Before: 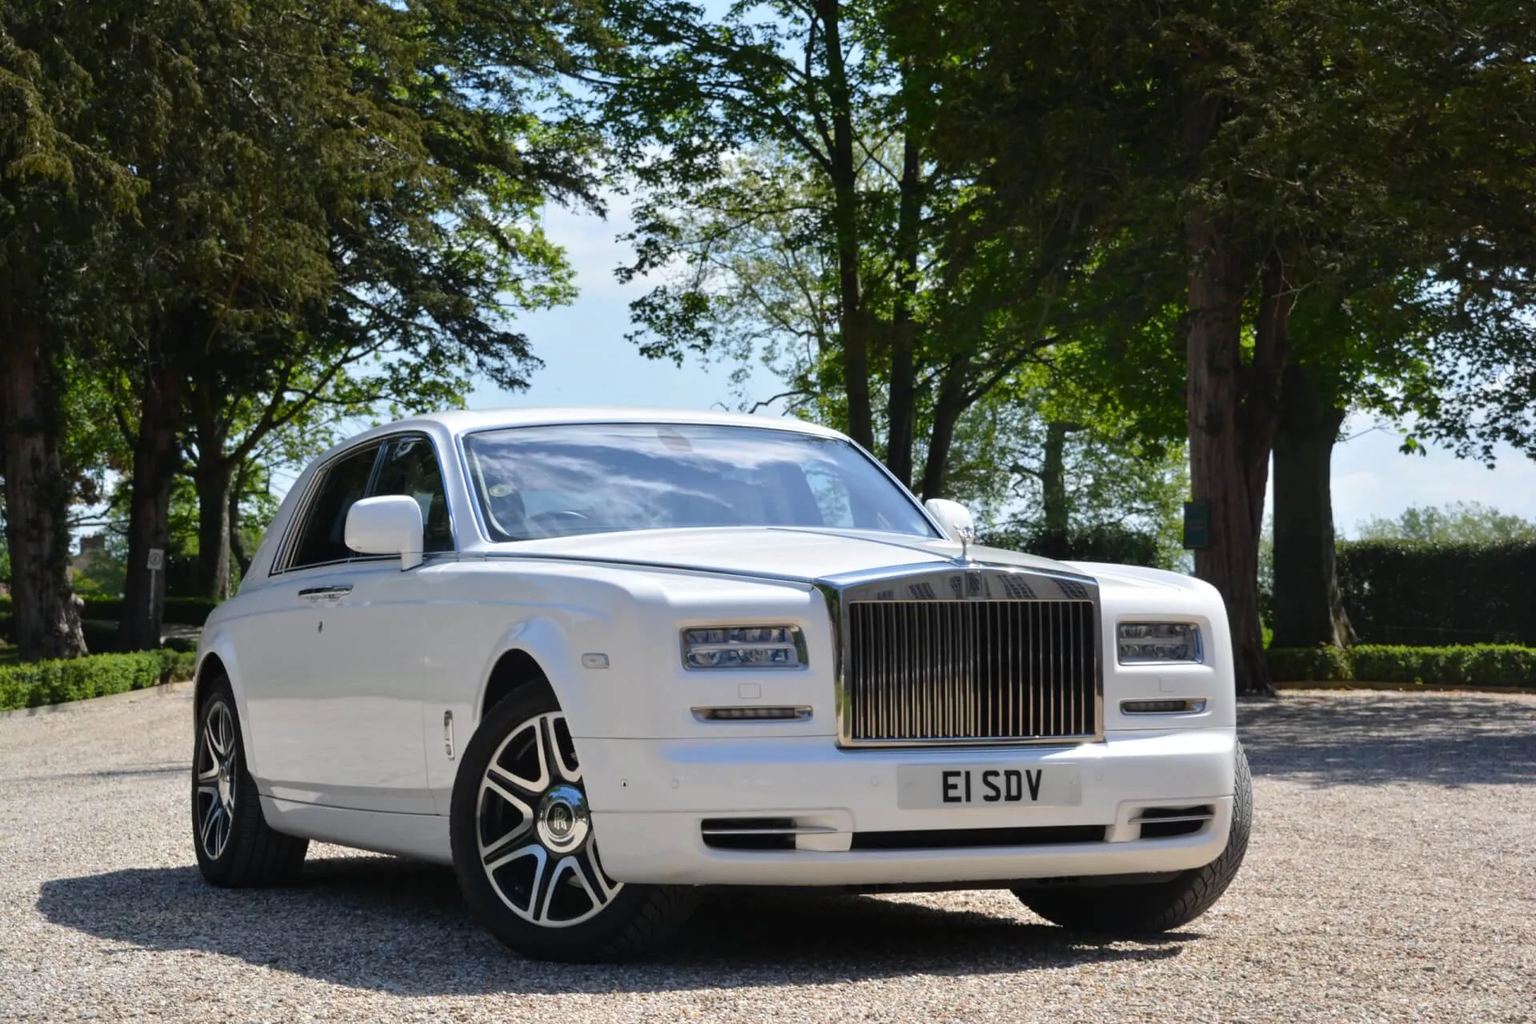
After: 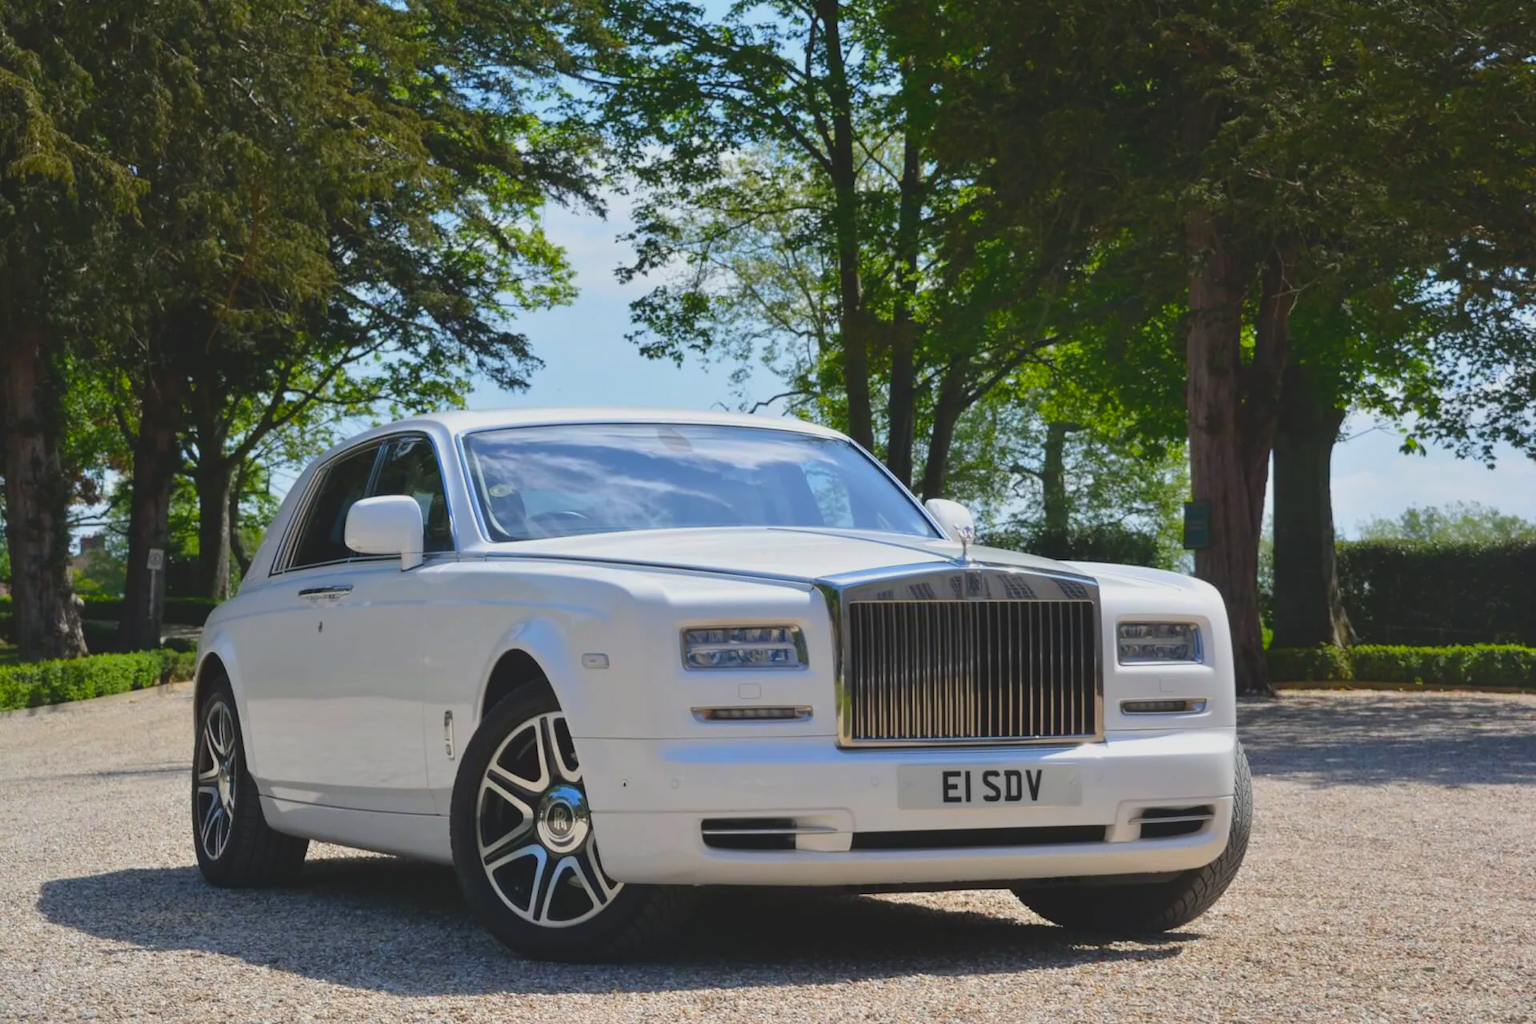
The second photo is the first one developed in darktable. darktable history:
contrast brightness saturation: contrast -0.201, saturation 0.187
